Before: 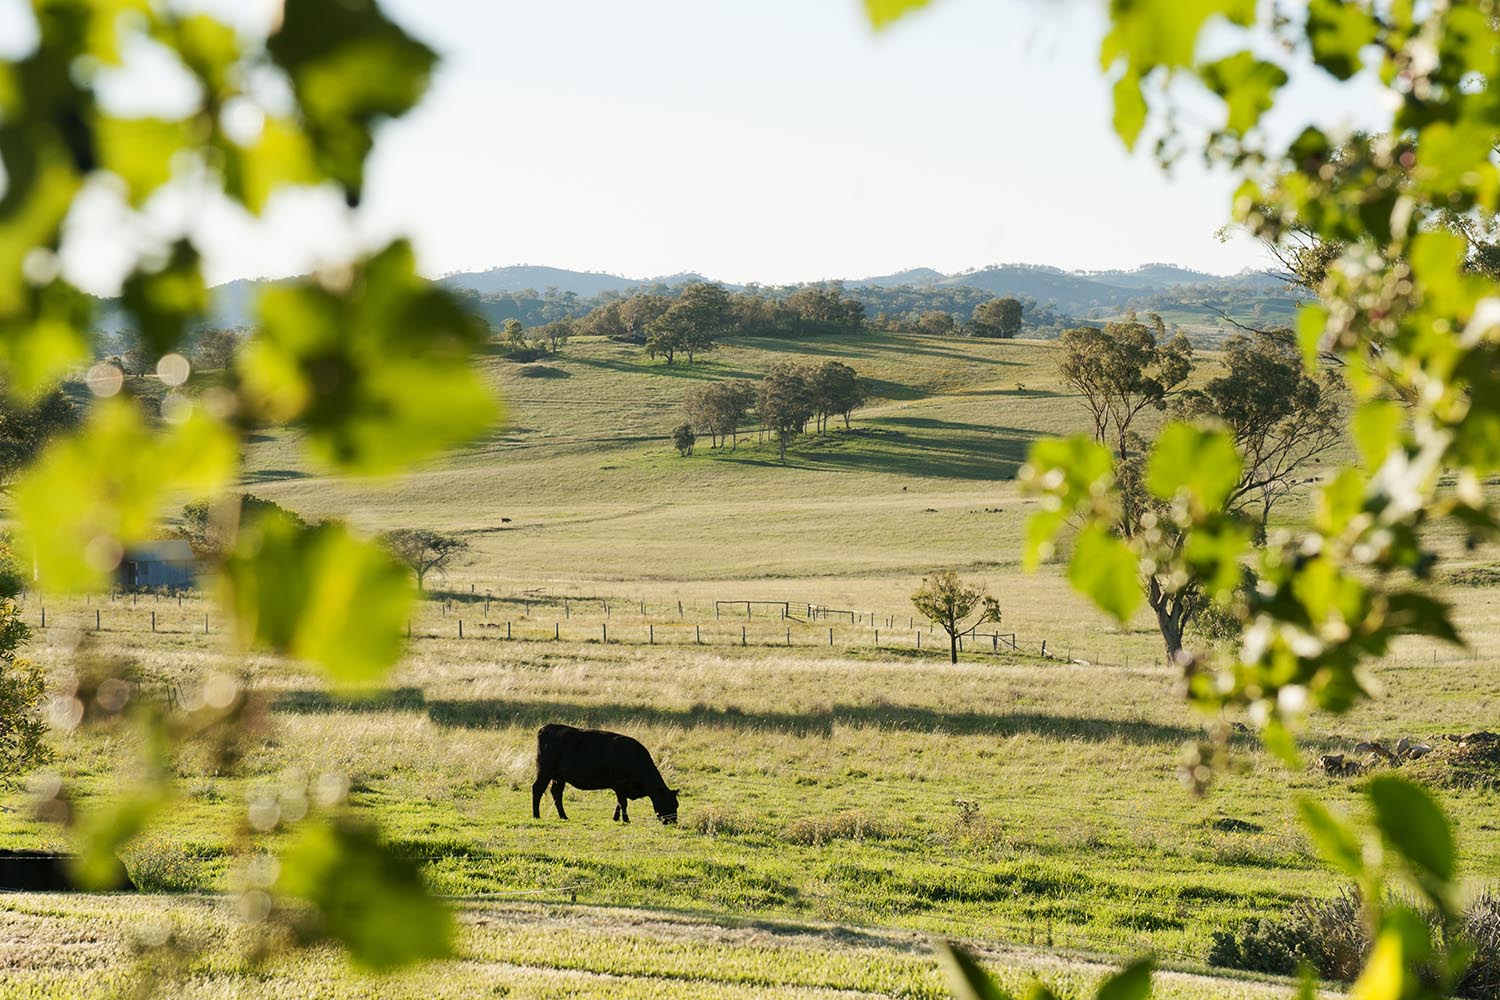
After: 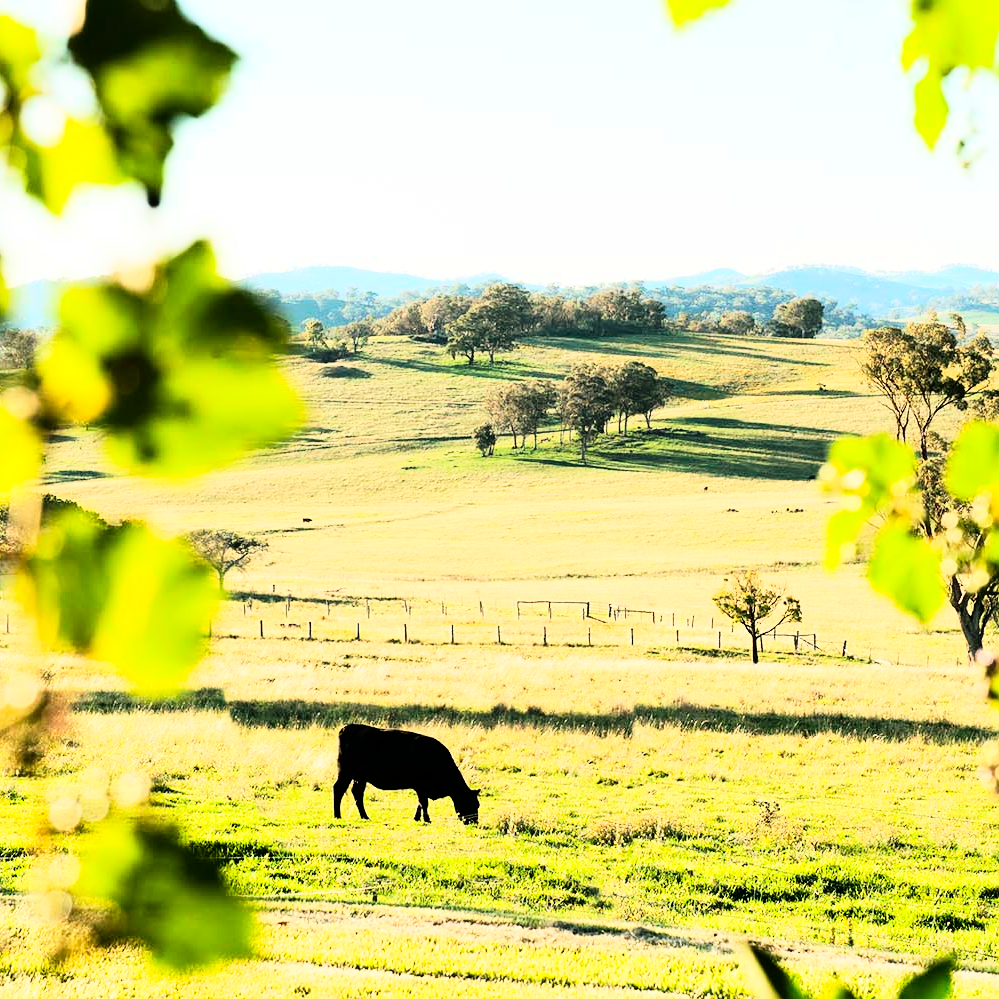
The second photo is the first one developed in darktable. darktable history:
crop and rotate: left 13.342%, right 19.991%
rgb curve: curves: ch0 [(0, 0) (0.21, 0.15) (0.24, 0.21) (0.5, 0.75) (0.75, 0.96) (0.89, 0.99) (1, 1)]; ch1 [(0, 0.02) (0.21, 0.13) (0.25, 0.2) (0.5, 0.67) (0.75, 0.9) (0.89, 0.97) (1, 1)]; ch2 [(0, 0.02) (0.21, 0.13) (0.25, 0.2) (0.5, 0.67) (0.75, 0.9) (0.89, 0.97) (1, 1)], compensate middle gray true
contrast brightness saturation: saturation 0.1
